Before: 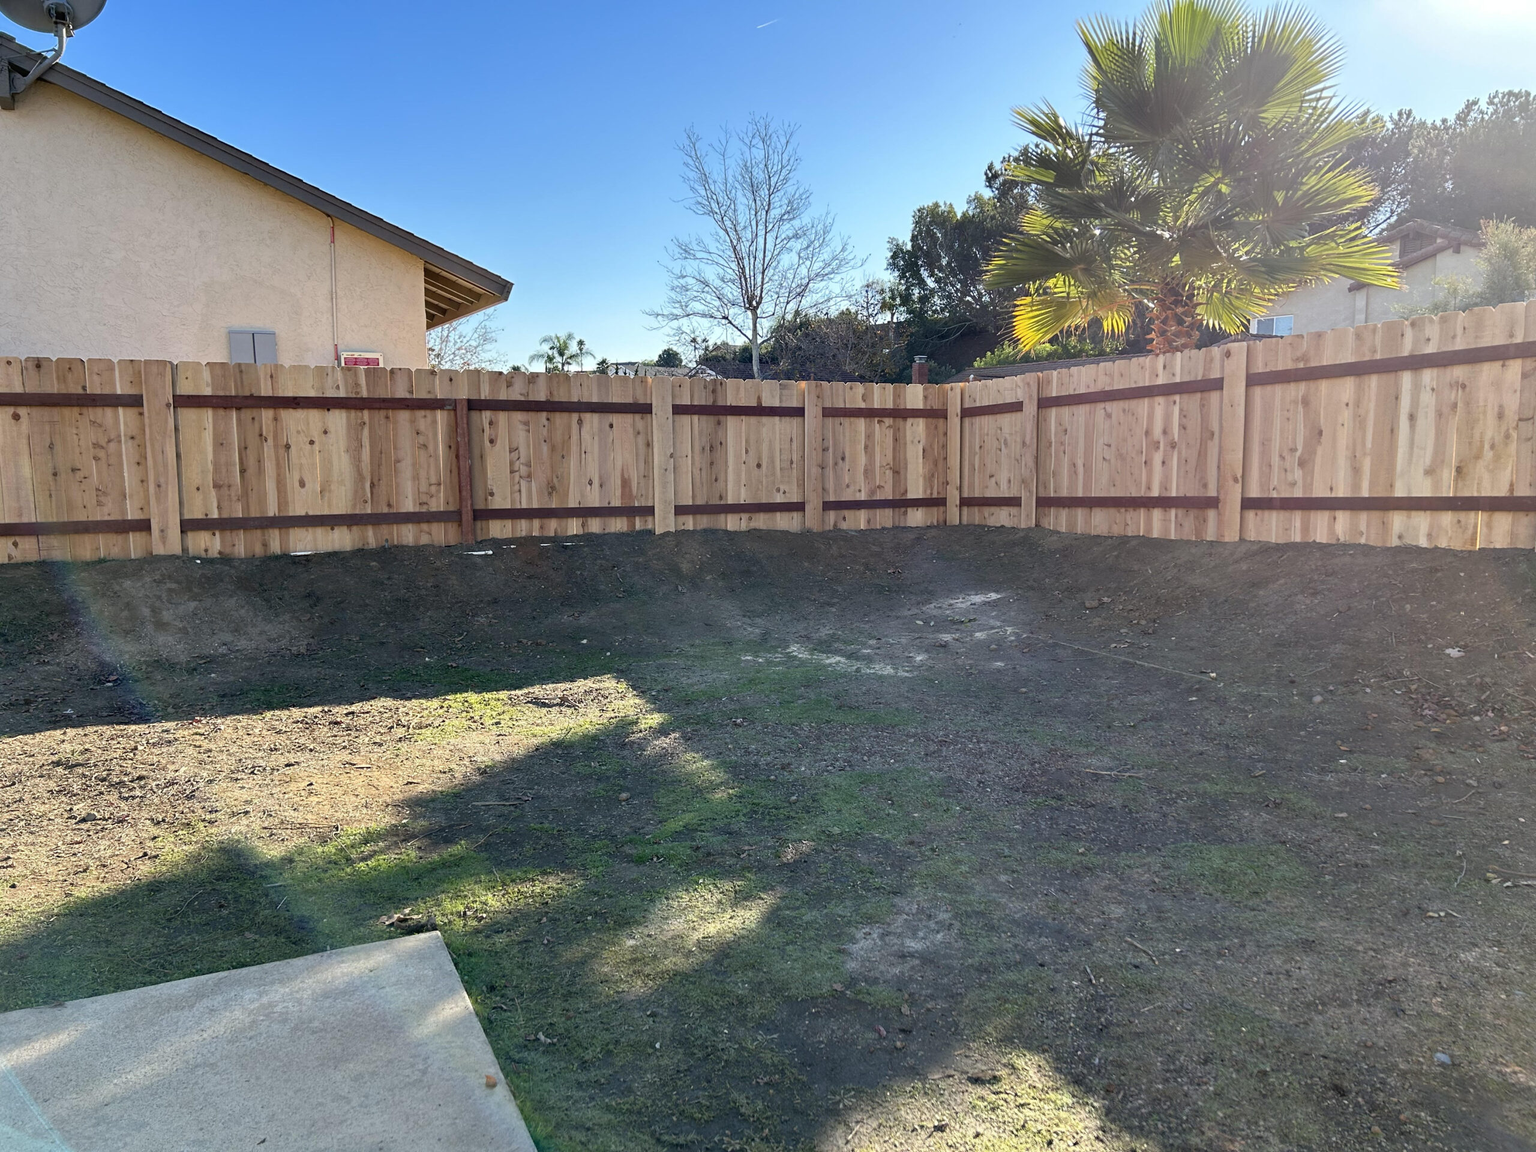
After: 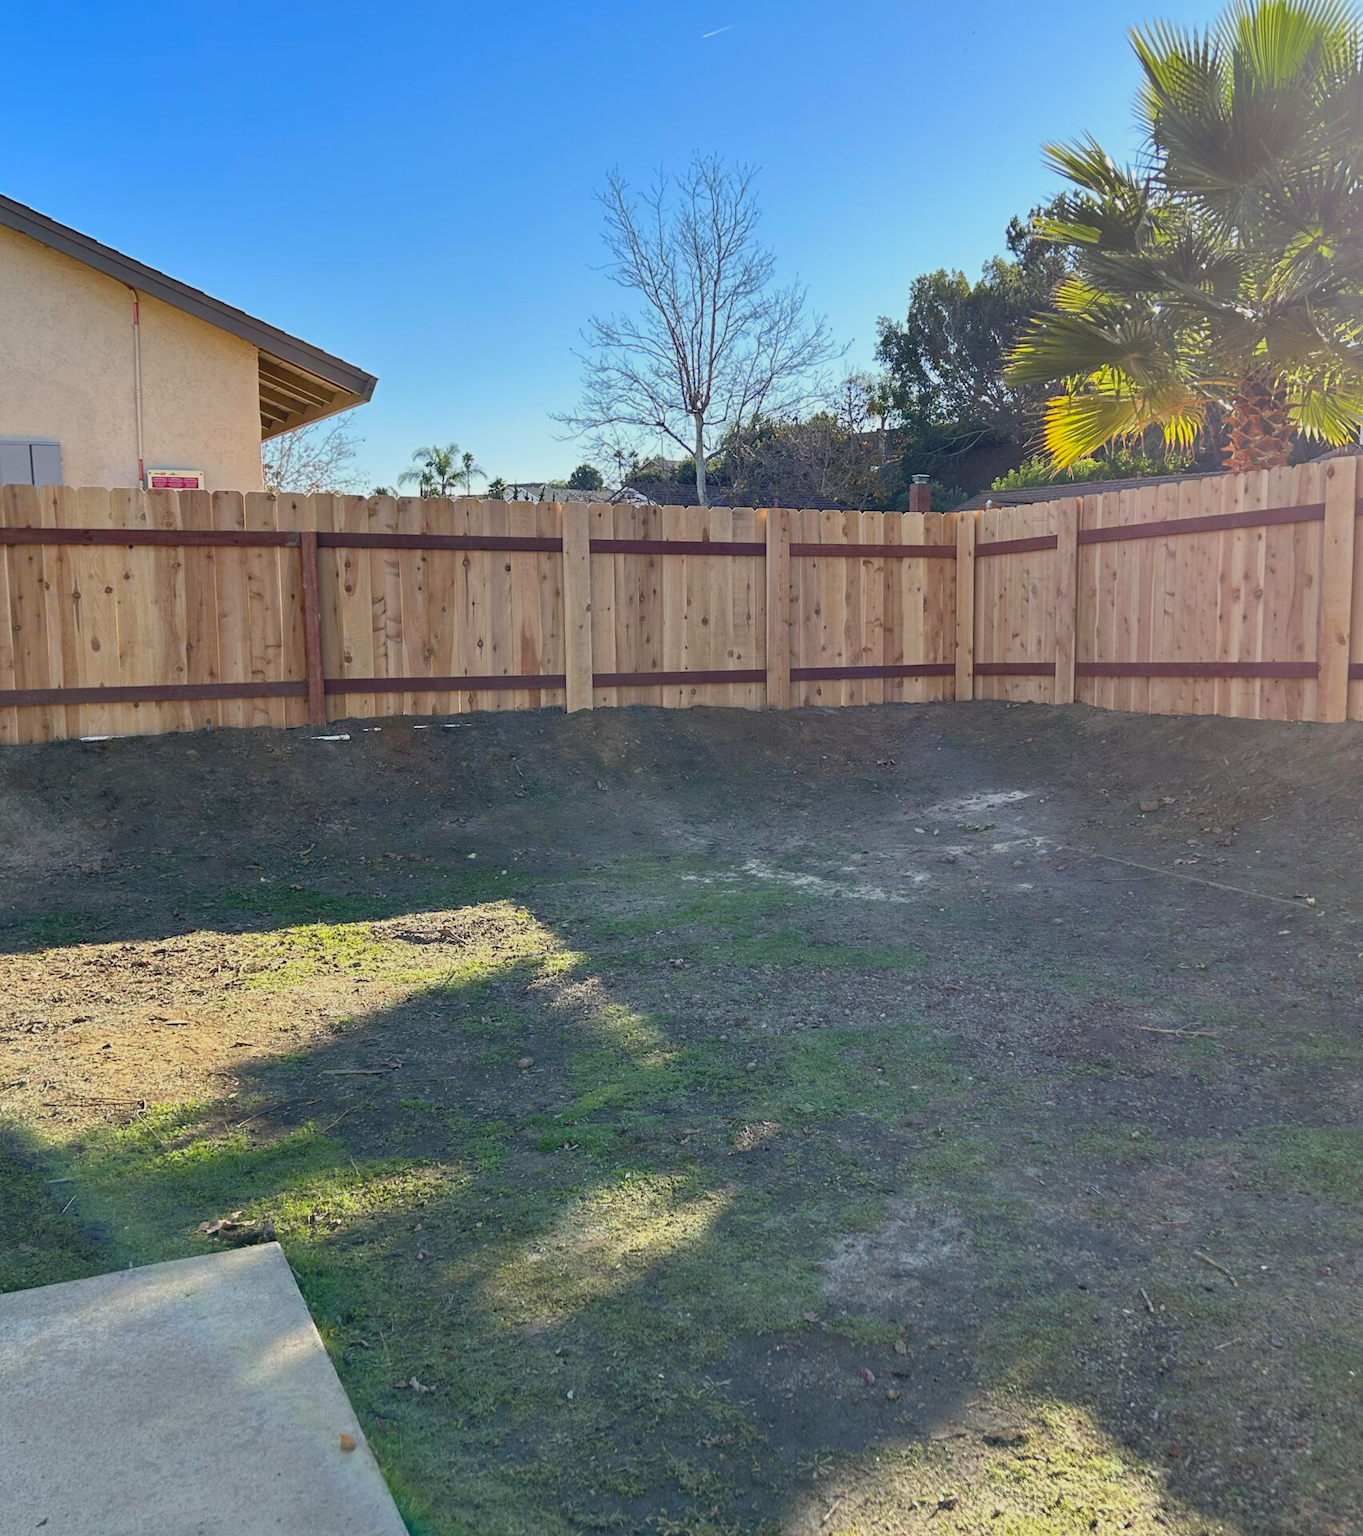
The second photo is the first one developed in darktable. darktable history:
contrast brightness saturation: contrast -0.172, saturation 0.185
crop and rotate: left 15.028%, right 18.398%
shadows and highlights: shadows 36.37, highlights -27.61, soften with gaussian
color calibration: illuminant same as pipeline (D50), adaptation XYZ, x 0.346, y 0.358, temperature 5014.48 K, gamut compression 0.972
